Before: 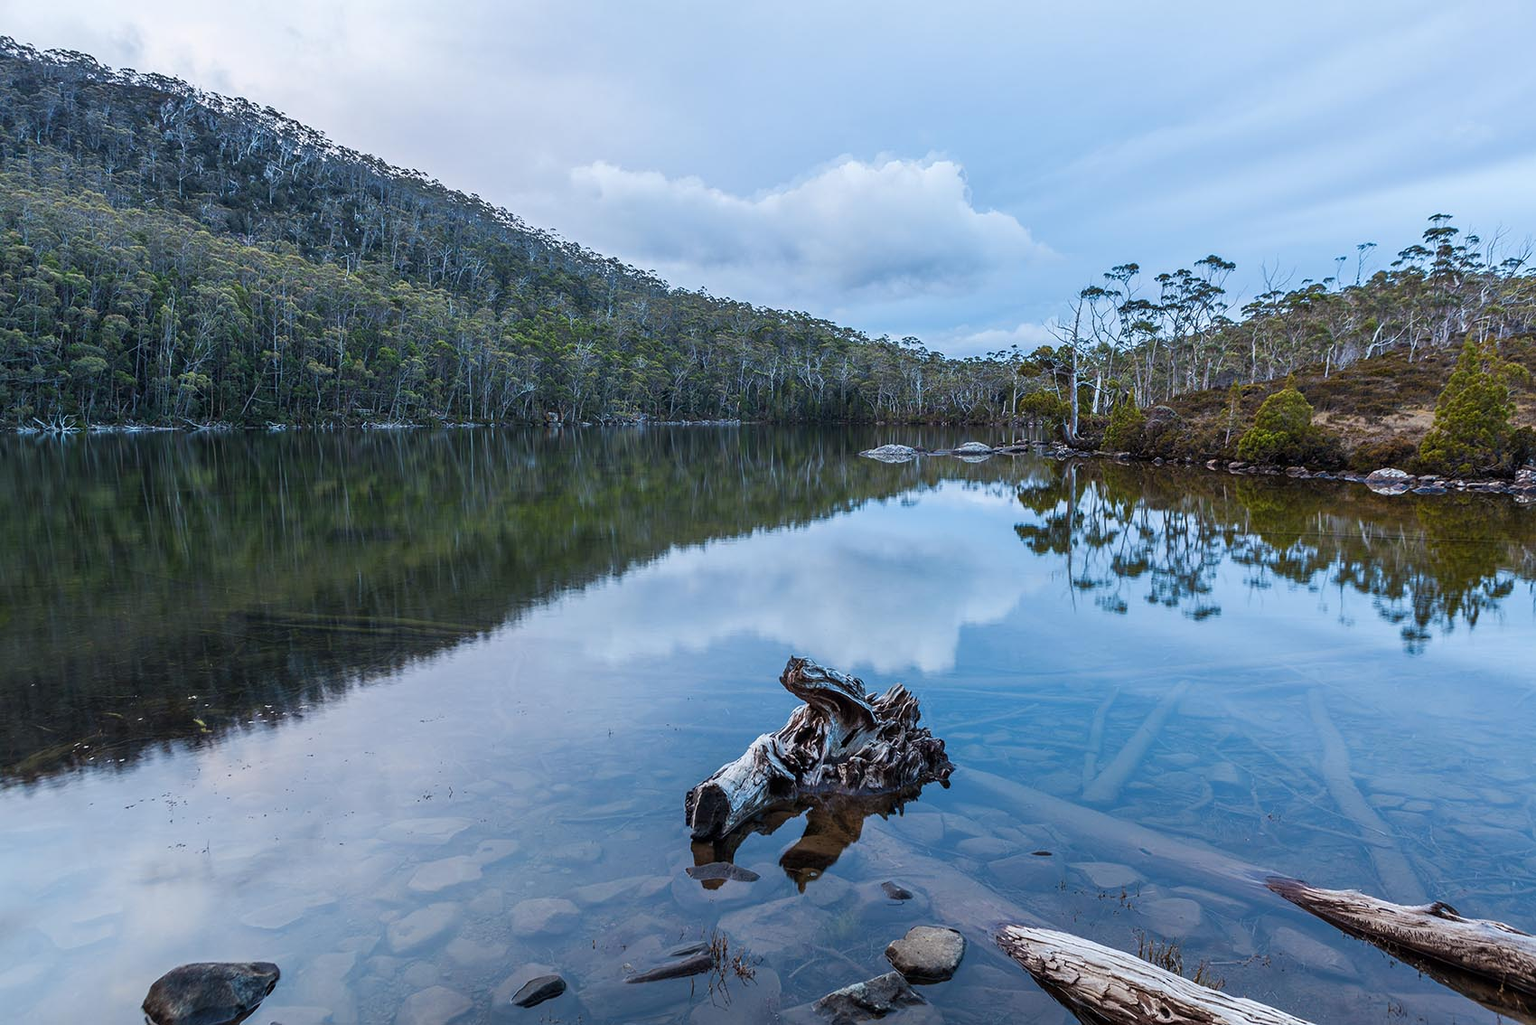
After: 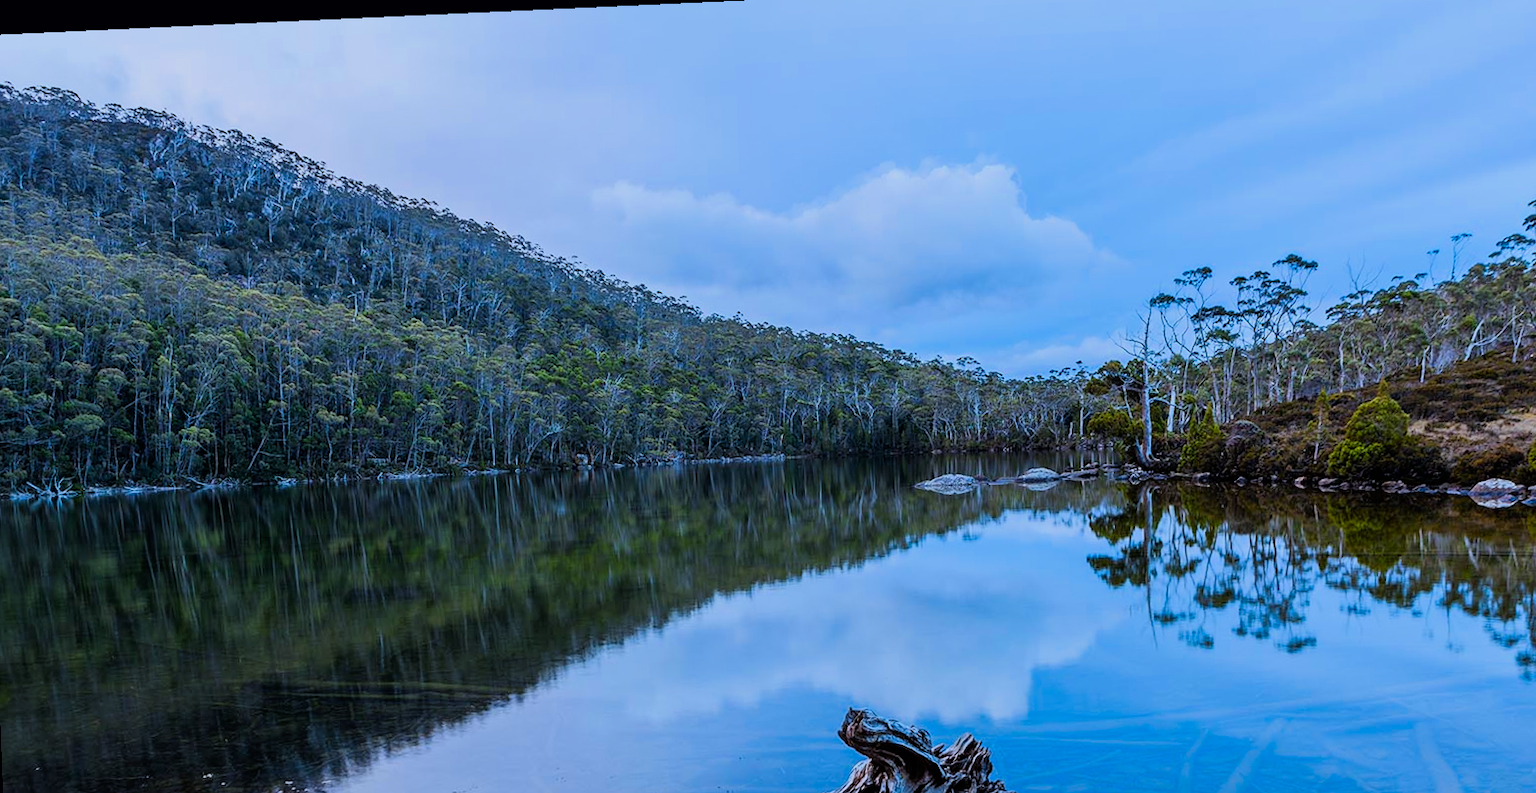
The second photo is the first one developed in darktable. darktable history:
filmic rgb: threshold 3 EV, hardness 4.17, latitude 50%, contrast 1.1, preserve chrominance max RGB, color science v6 (2022), contrast in shadows safe, contrast in highlights safe, enable highlight reconstruction true
white balance: red 0.954, blue 1.079
rotate and perspective: rotation -2.22°, lens shift (horizontal) -0.022, automatic cropping off
crop: left 1.509%, top 3.452%, right 7.696%, bottom 28.452%
contrast brightness saturation: brightness -0.02, saturation 0.35
